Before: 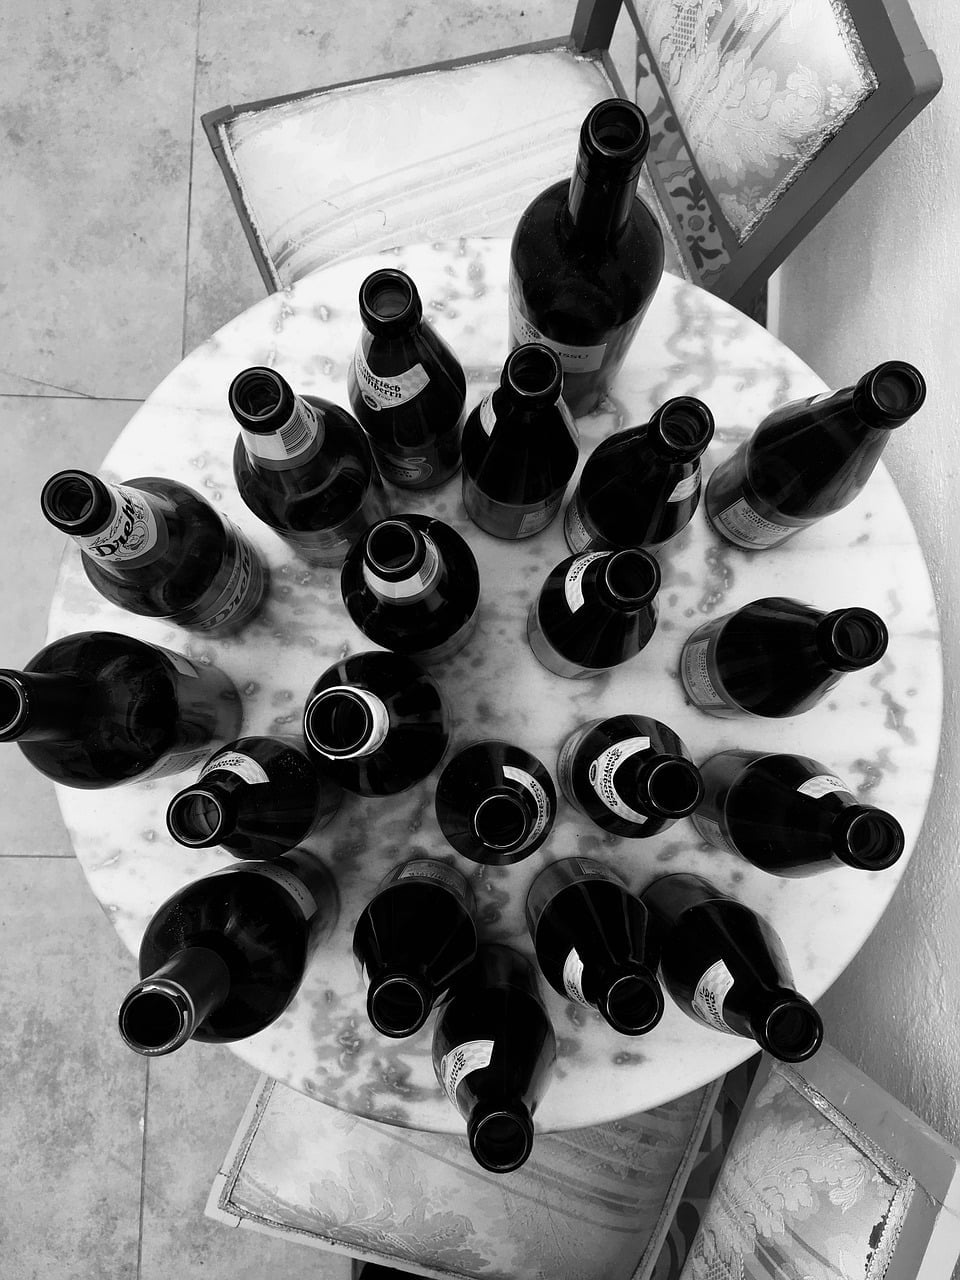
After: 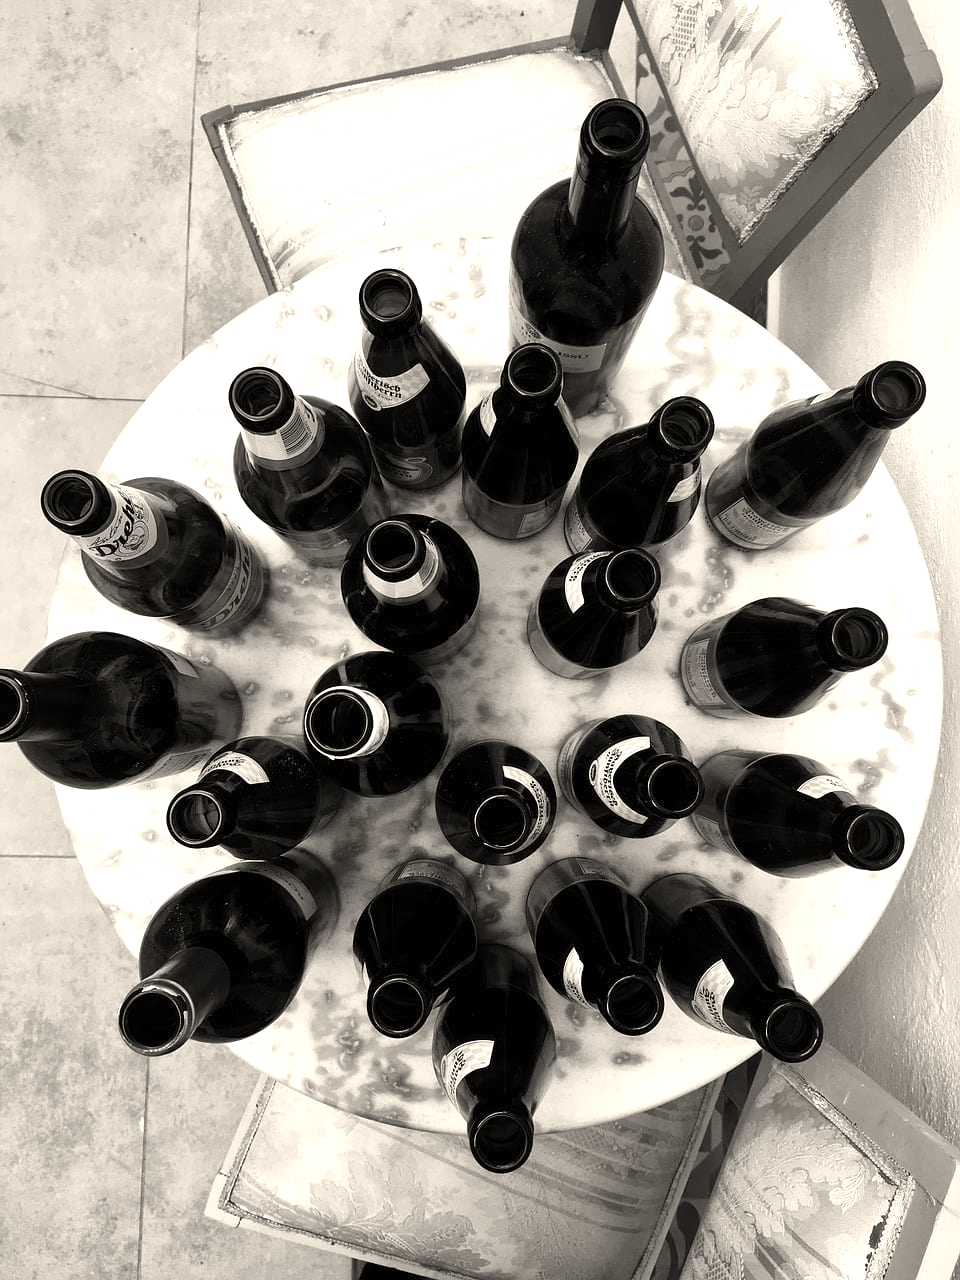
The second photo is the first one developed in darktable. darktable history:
exposure: exposure 0.6 EV, compensate highlight preservation false
color calibration: x 0.329, y 0.345, temperature 5633 K
